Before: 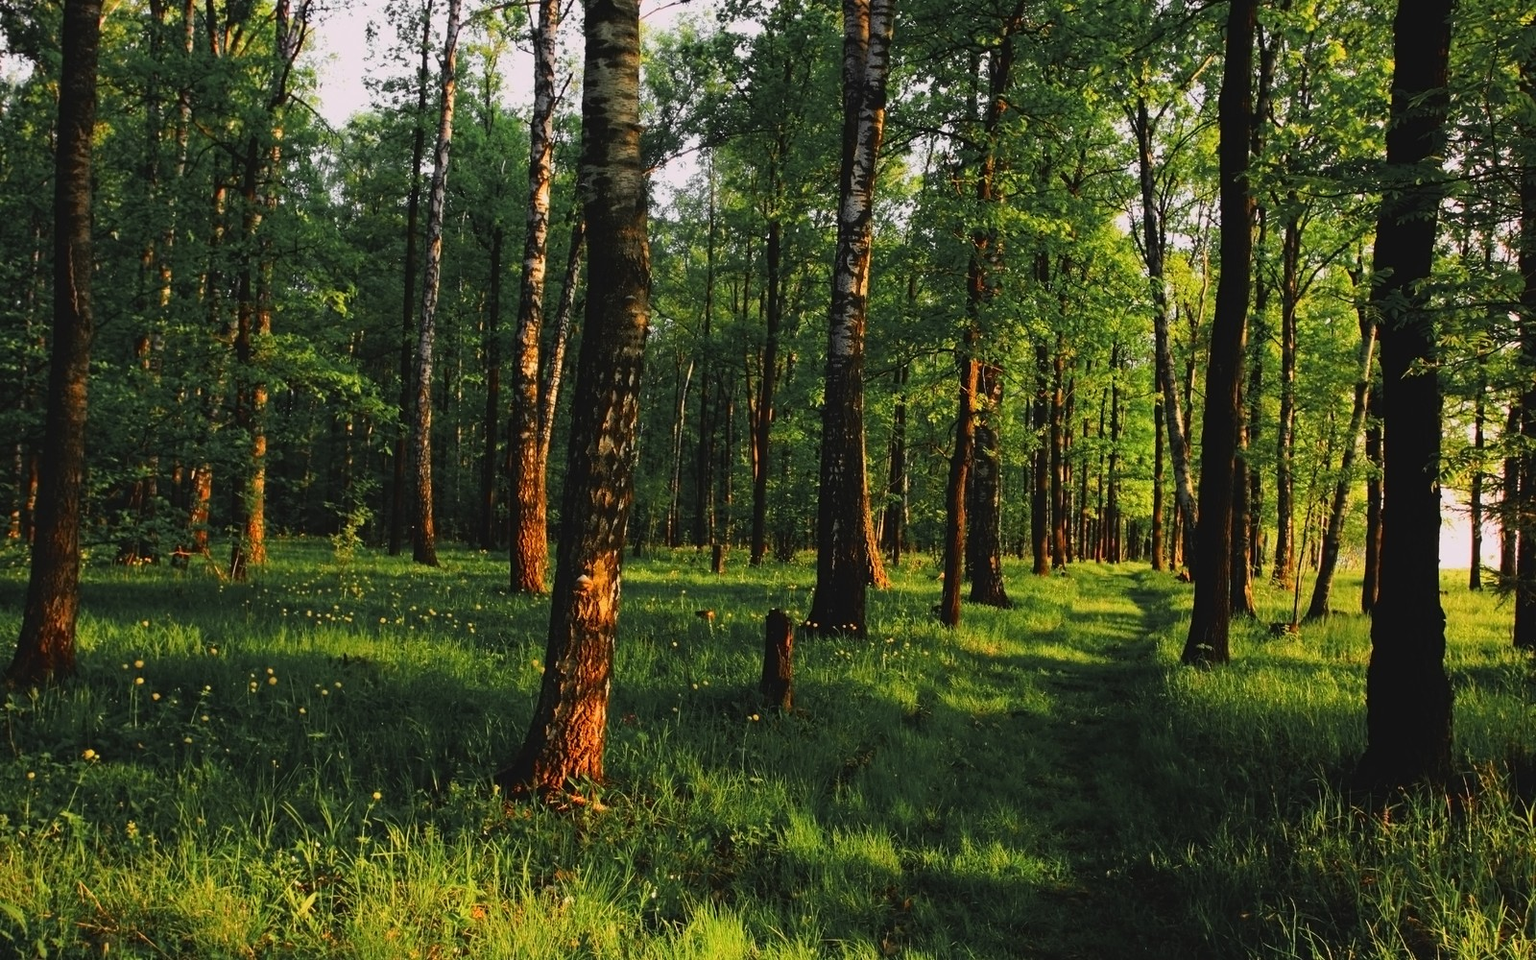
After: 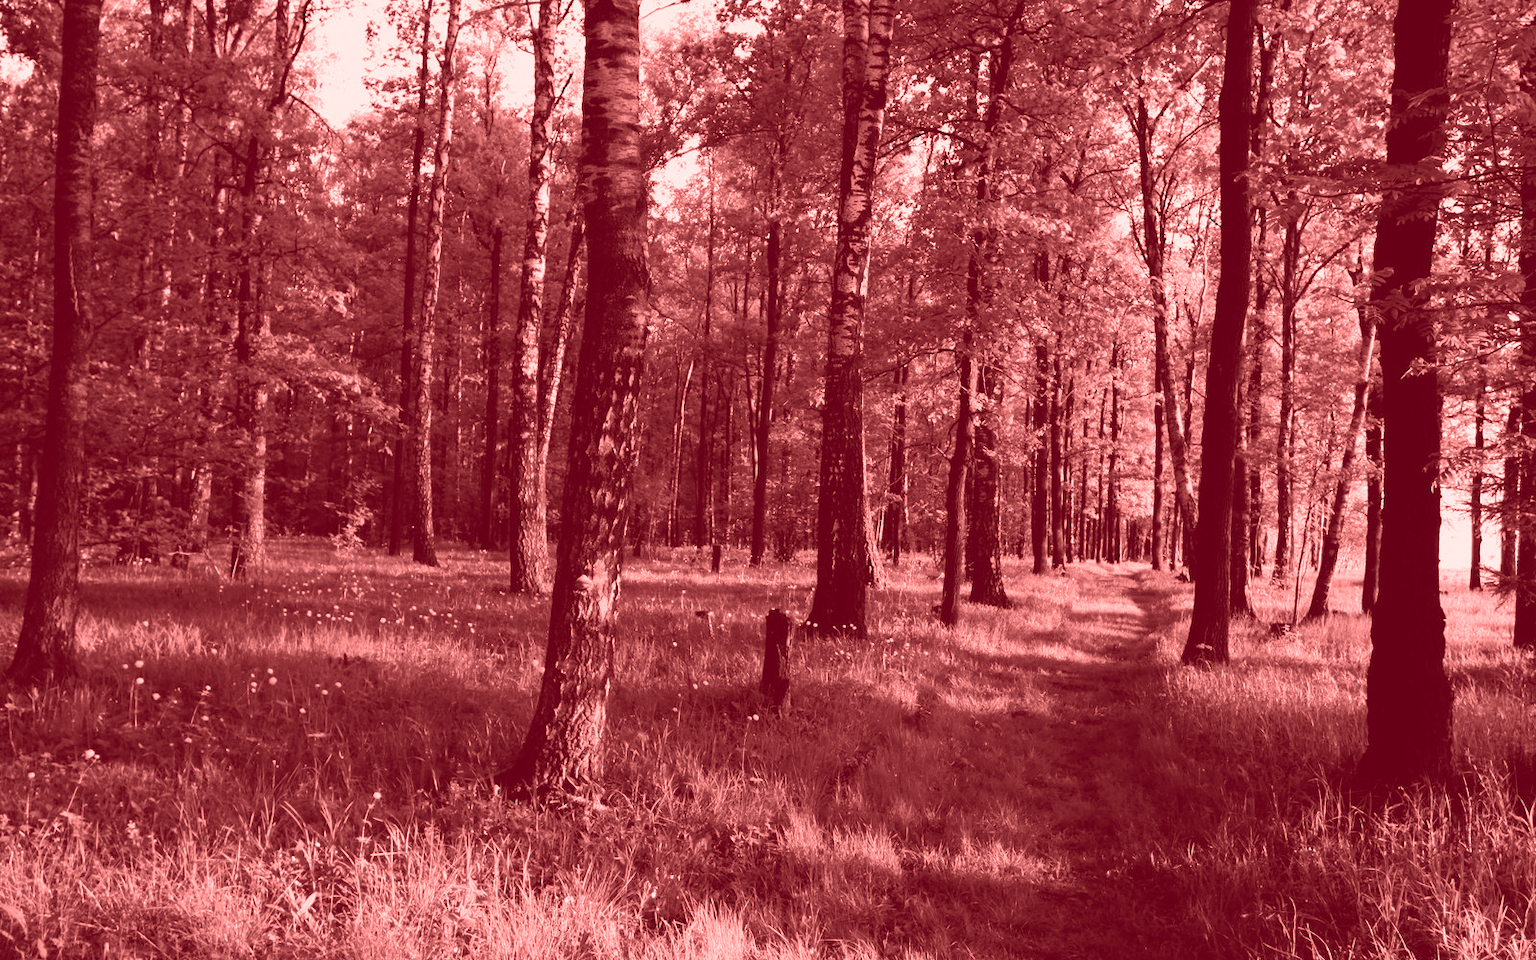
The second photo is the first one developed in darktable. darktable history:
colorize: saturation 60%, source mix 100%
